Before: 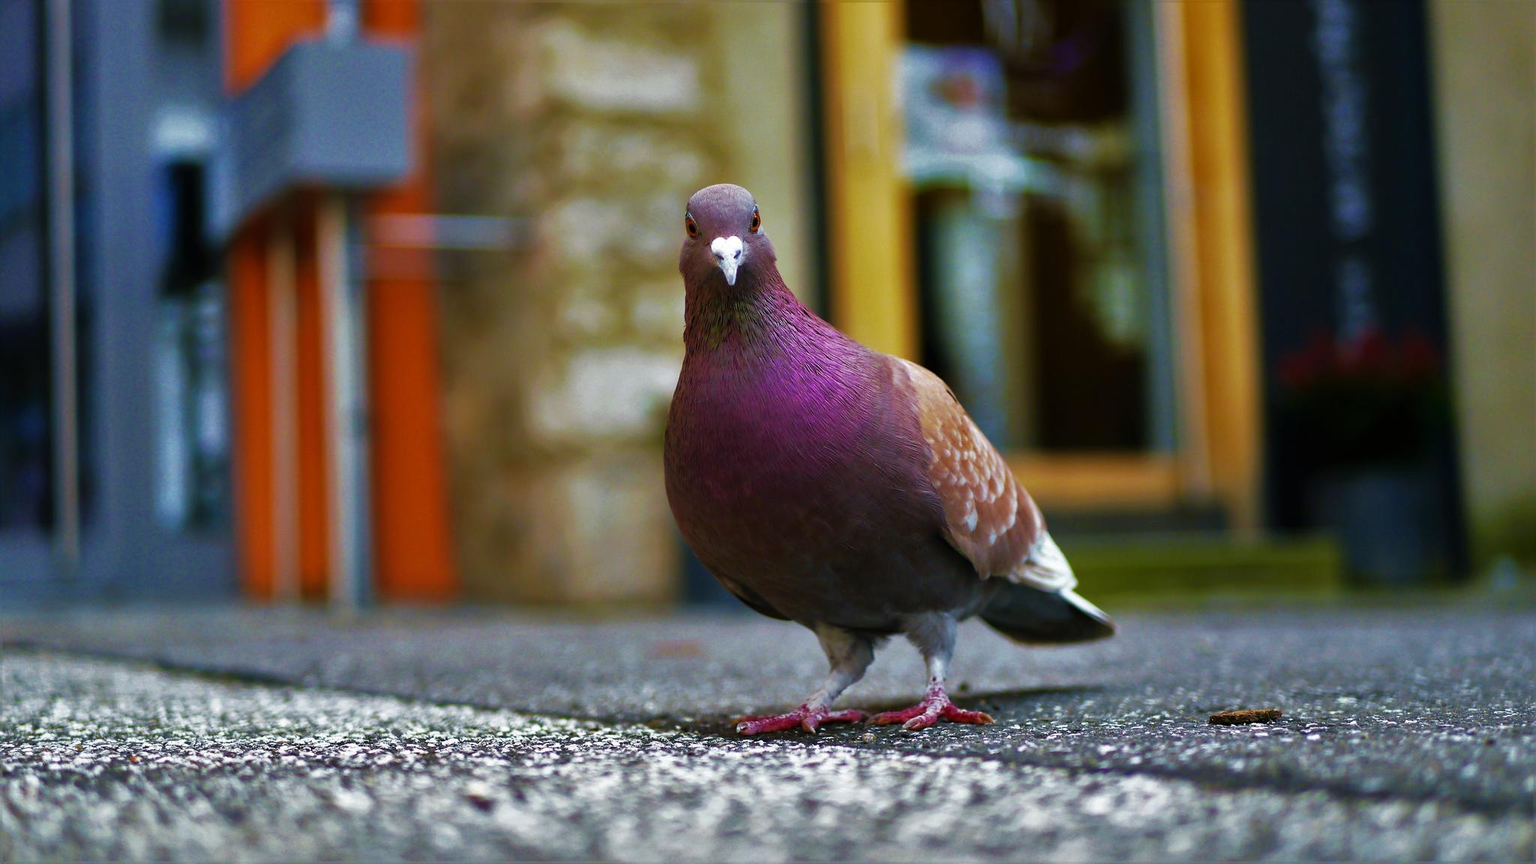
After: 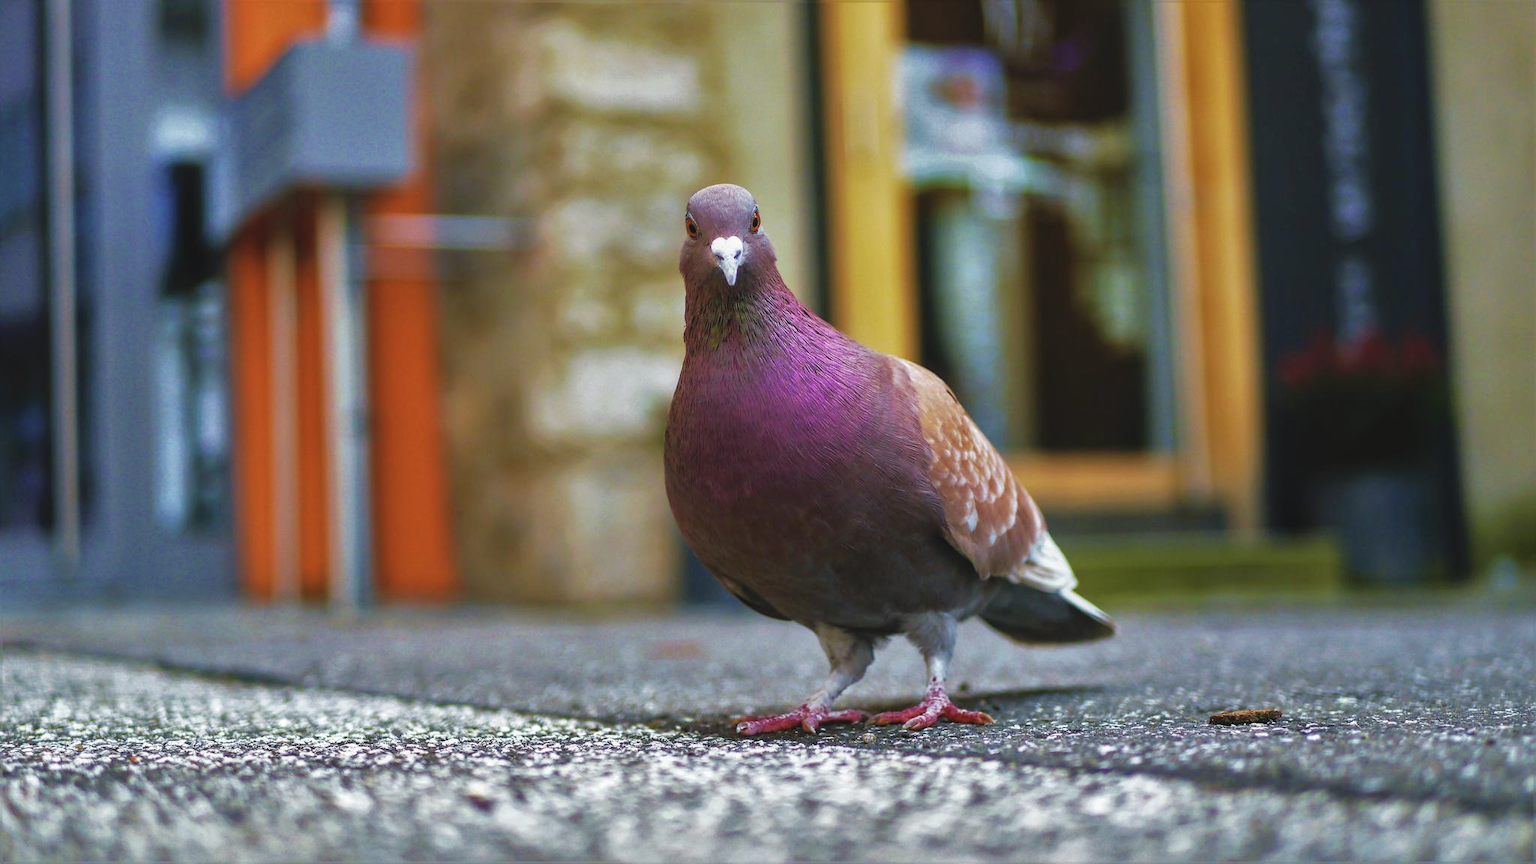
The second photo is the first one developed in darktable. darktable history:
local contrast: on, module defaults
contrast brightness saturation: contrast -0.155, brightness 0.054, saturation -0.116
exposure: exposure 0.172 EV, compensate highlight preservation false
